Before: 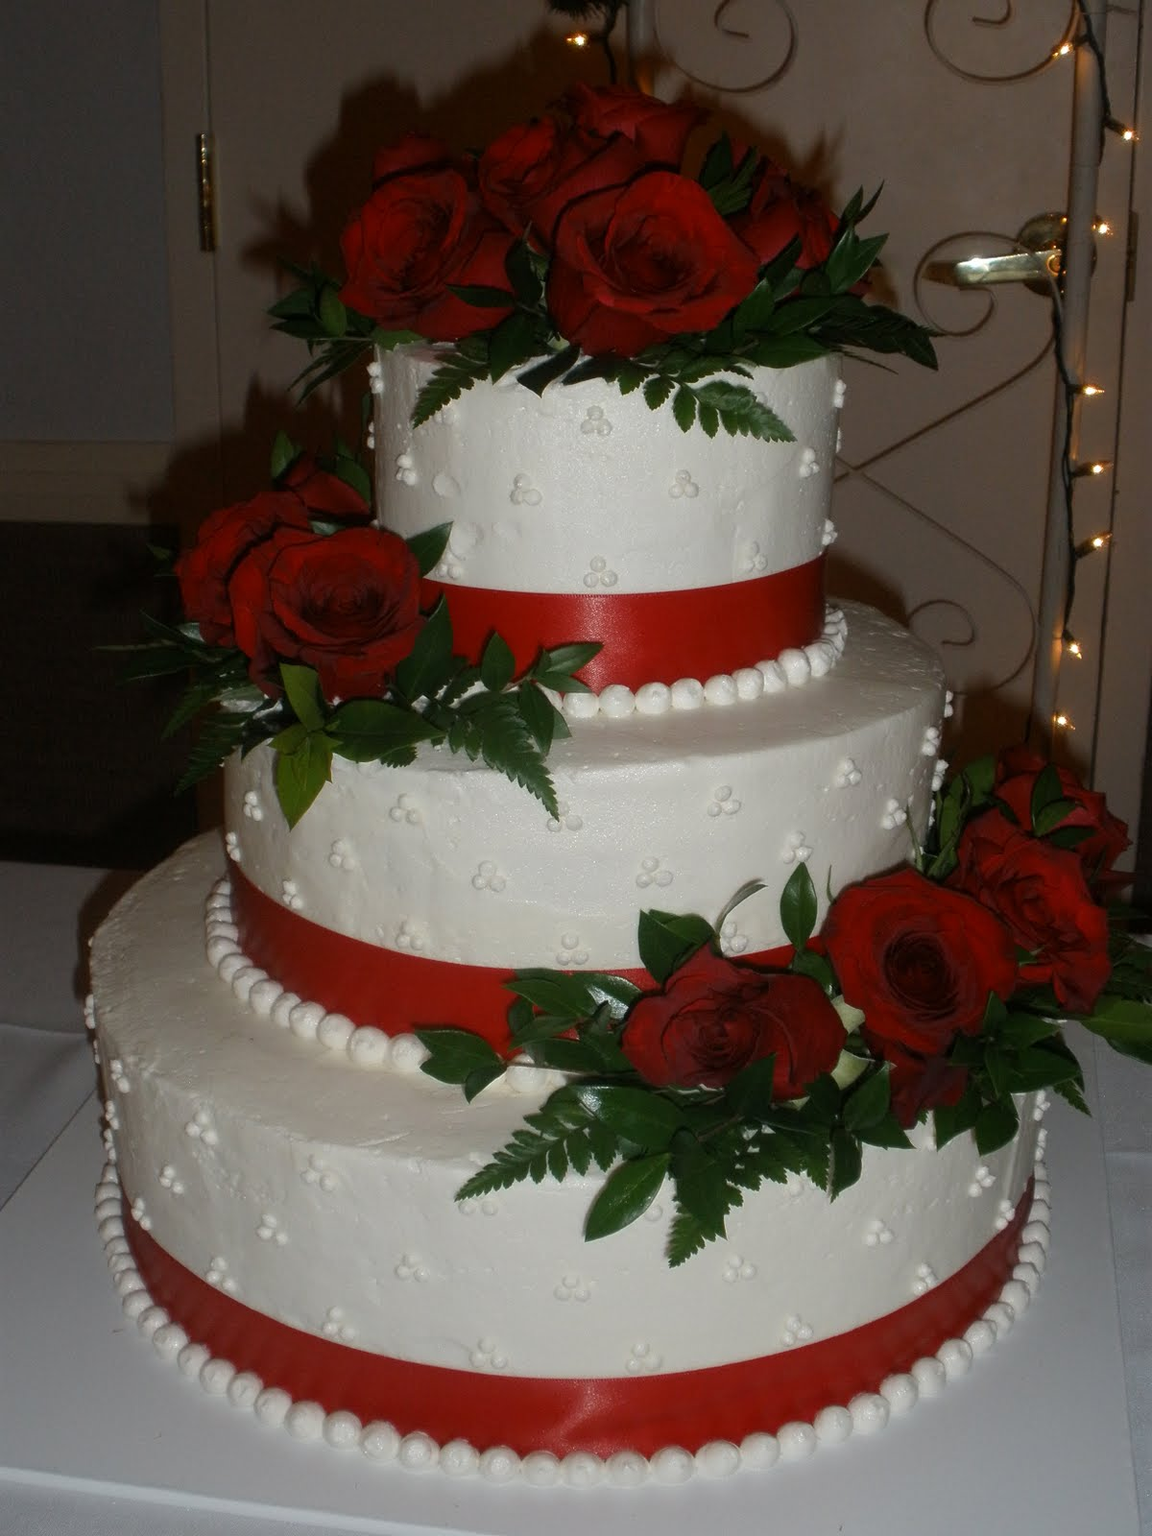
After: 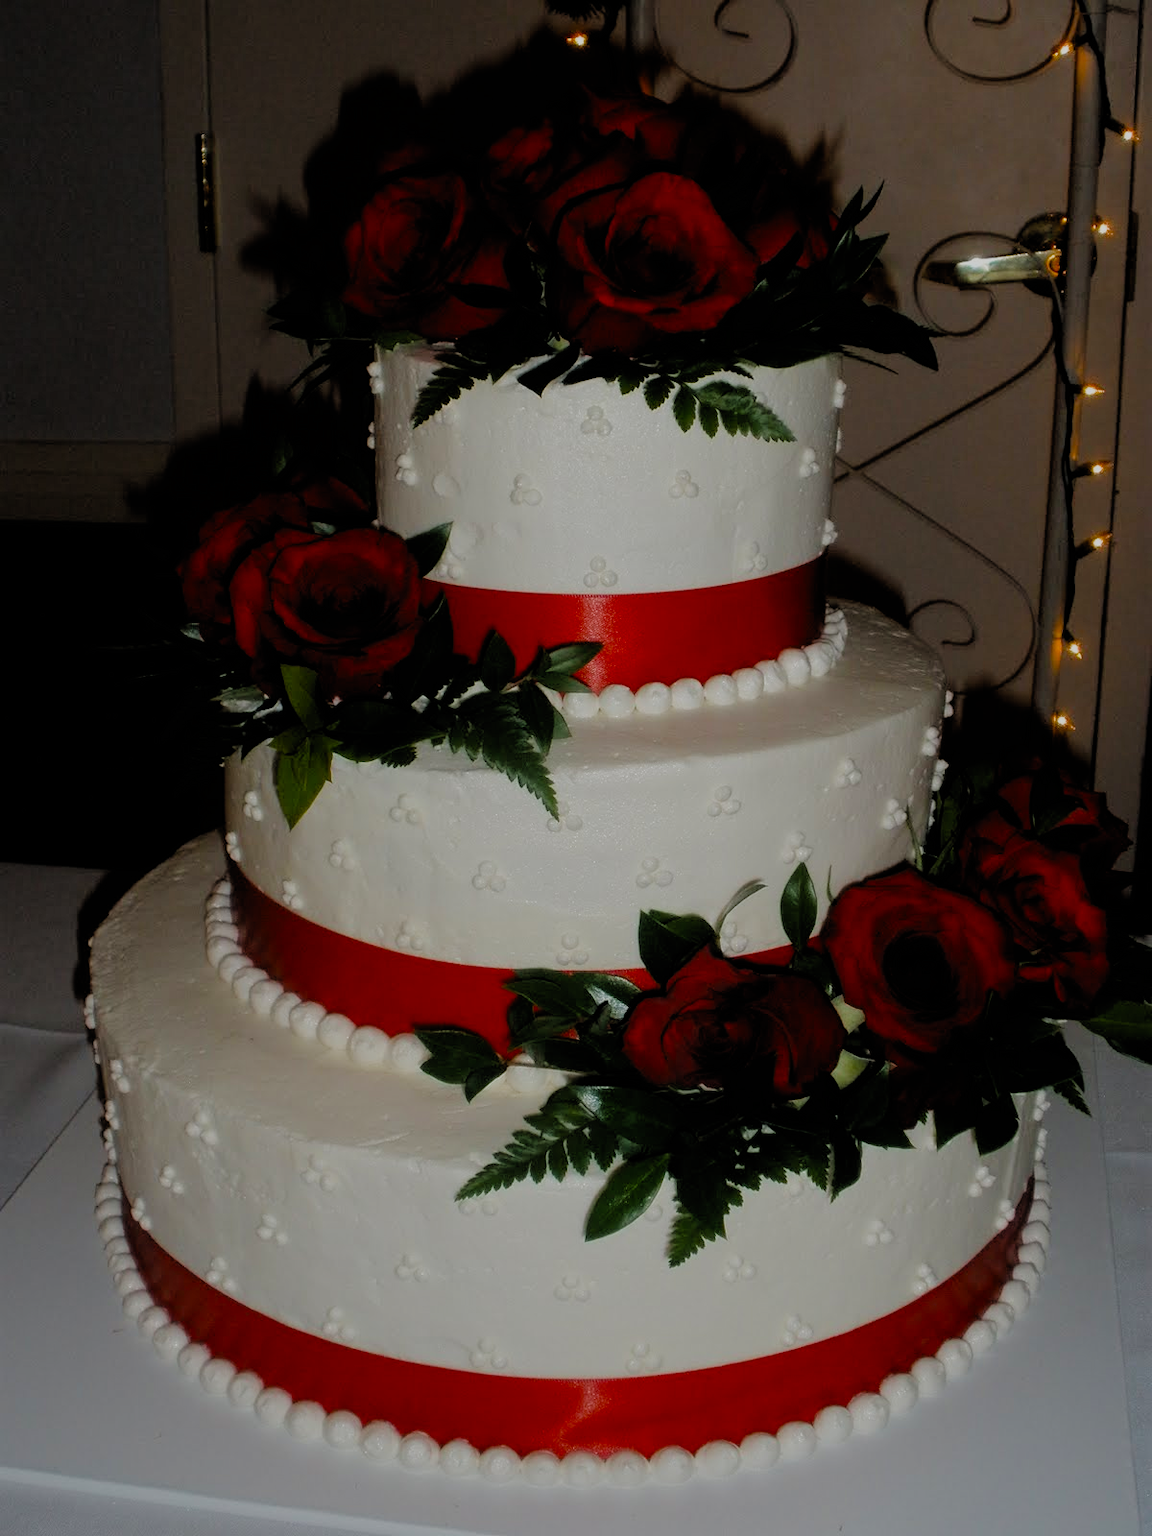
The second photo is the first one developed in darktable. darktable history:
filmic rgb: black relative exposure -4.4 EV, white relative exposure 5 EV, threshold 3 EV, hardness 2.23, latitude 40.06%, contrast 1.15, highlights saturation mix 10%, shadows ↔ highlights balance 1.04%, preserve chrominance RGB euclidean norm (legacy), color science v4 (2020), enable highlight reconstruction true
color balance rgb: perceptual saturation grading › global saturation -3%
